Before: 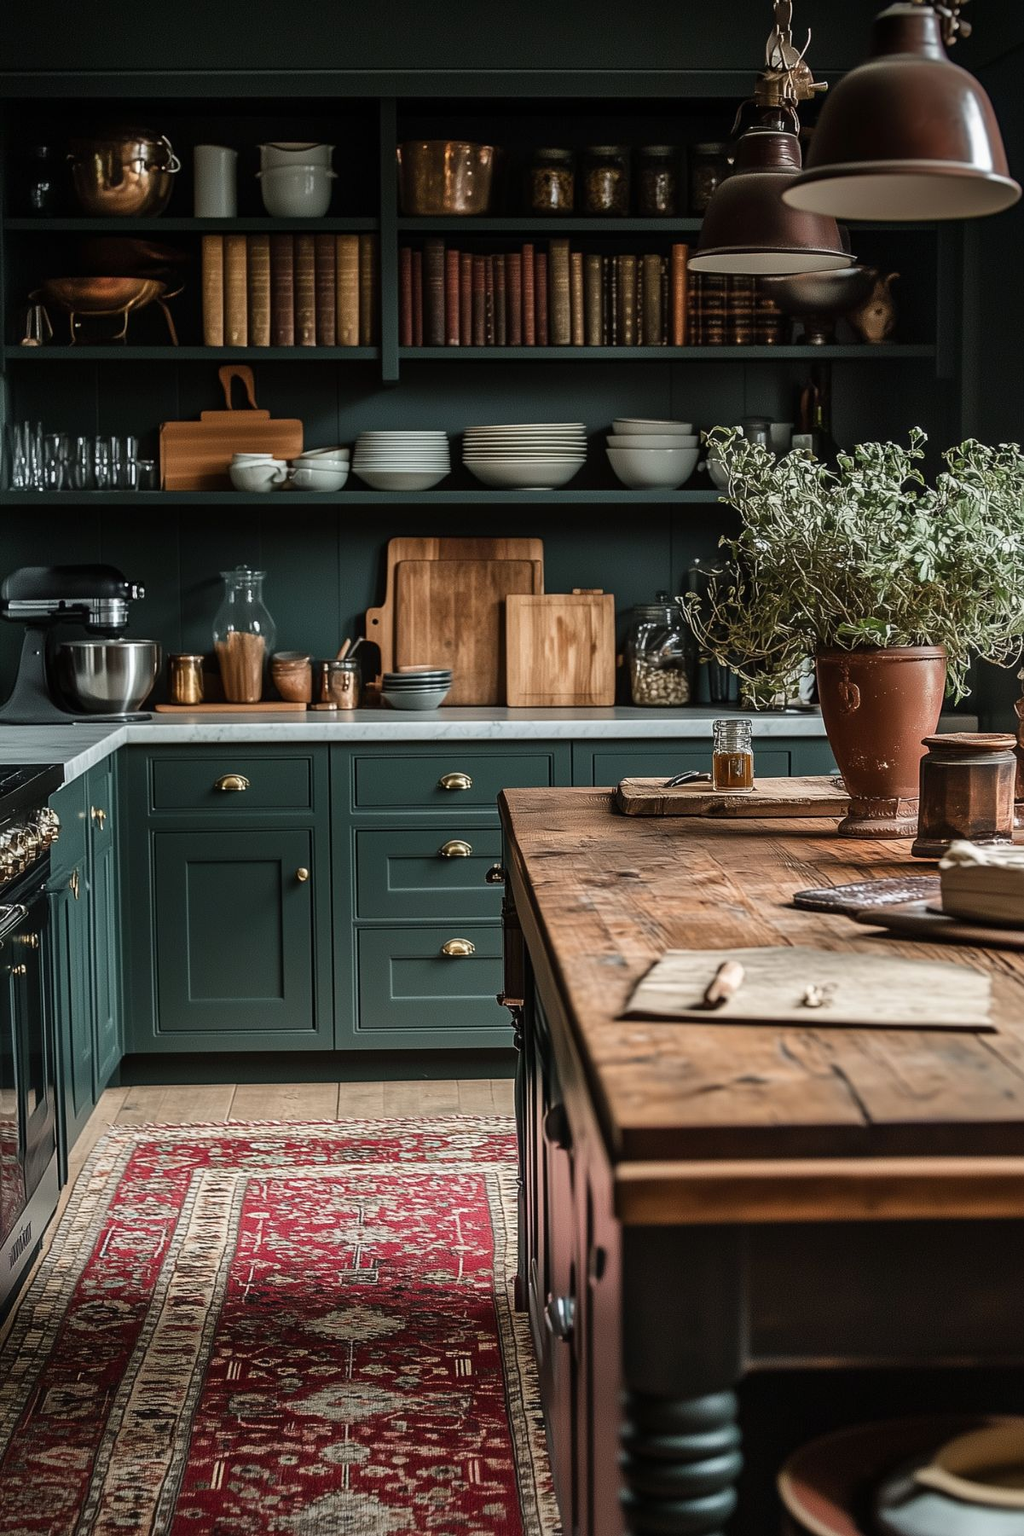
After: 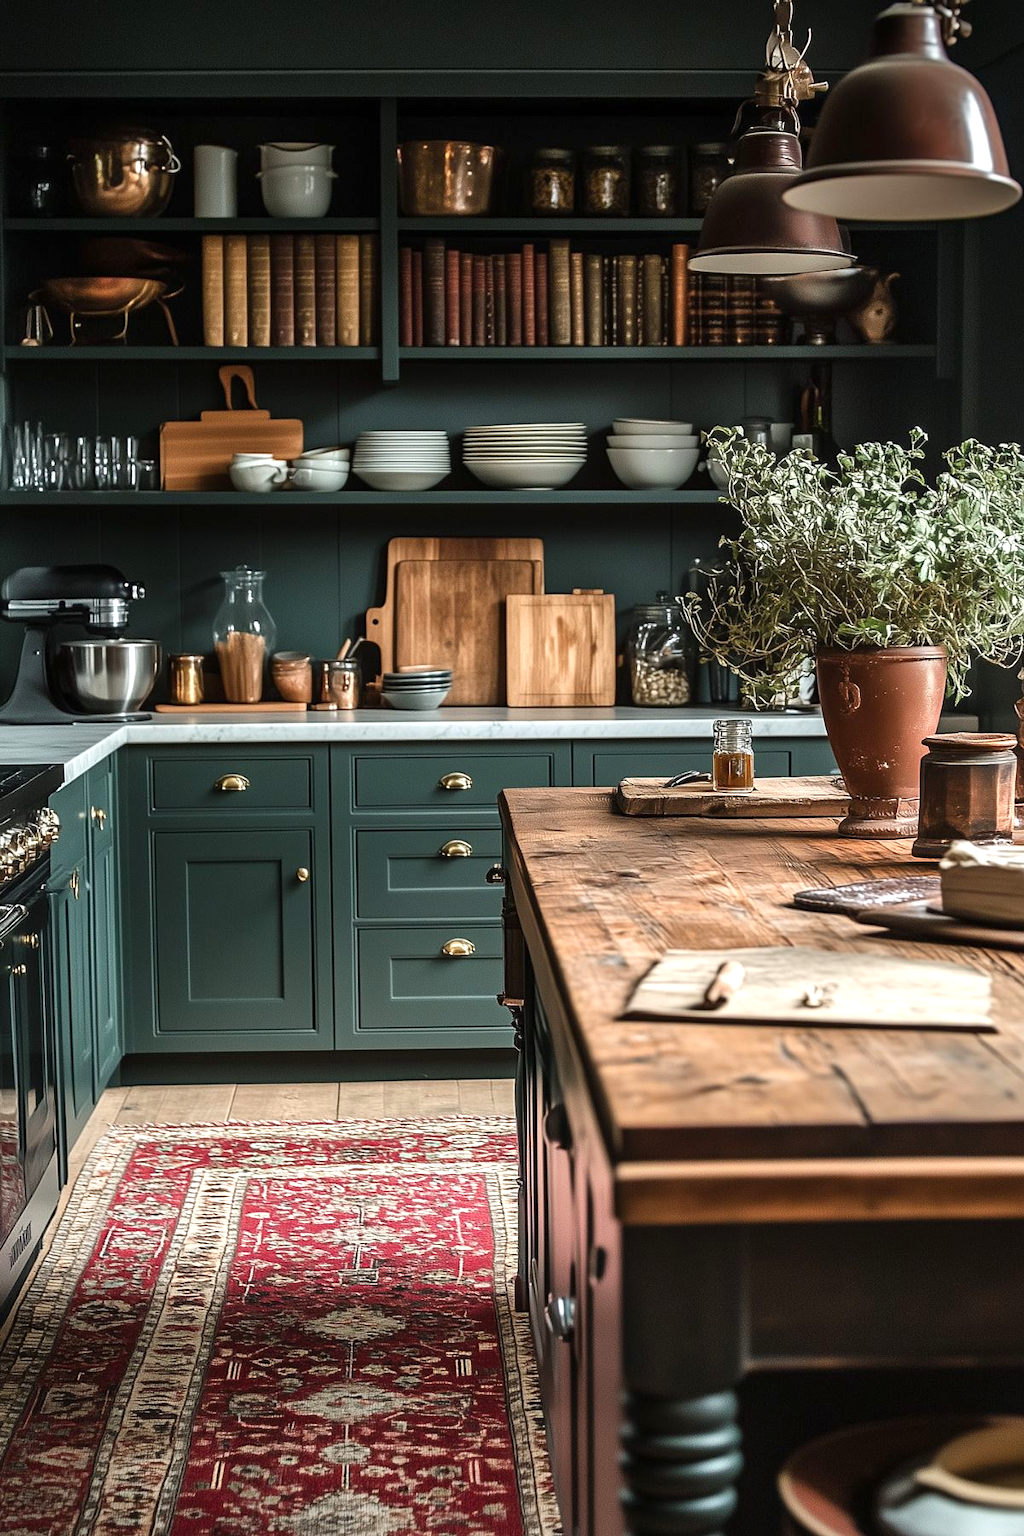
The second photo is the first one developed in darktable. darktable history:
exposure: exposure 0.574 EV, compensate highlight preservation false
